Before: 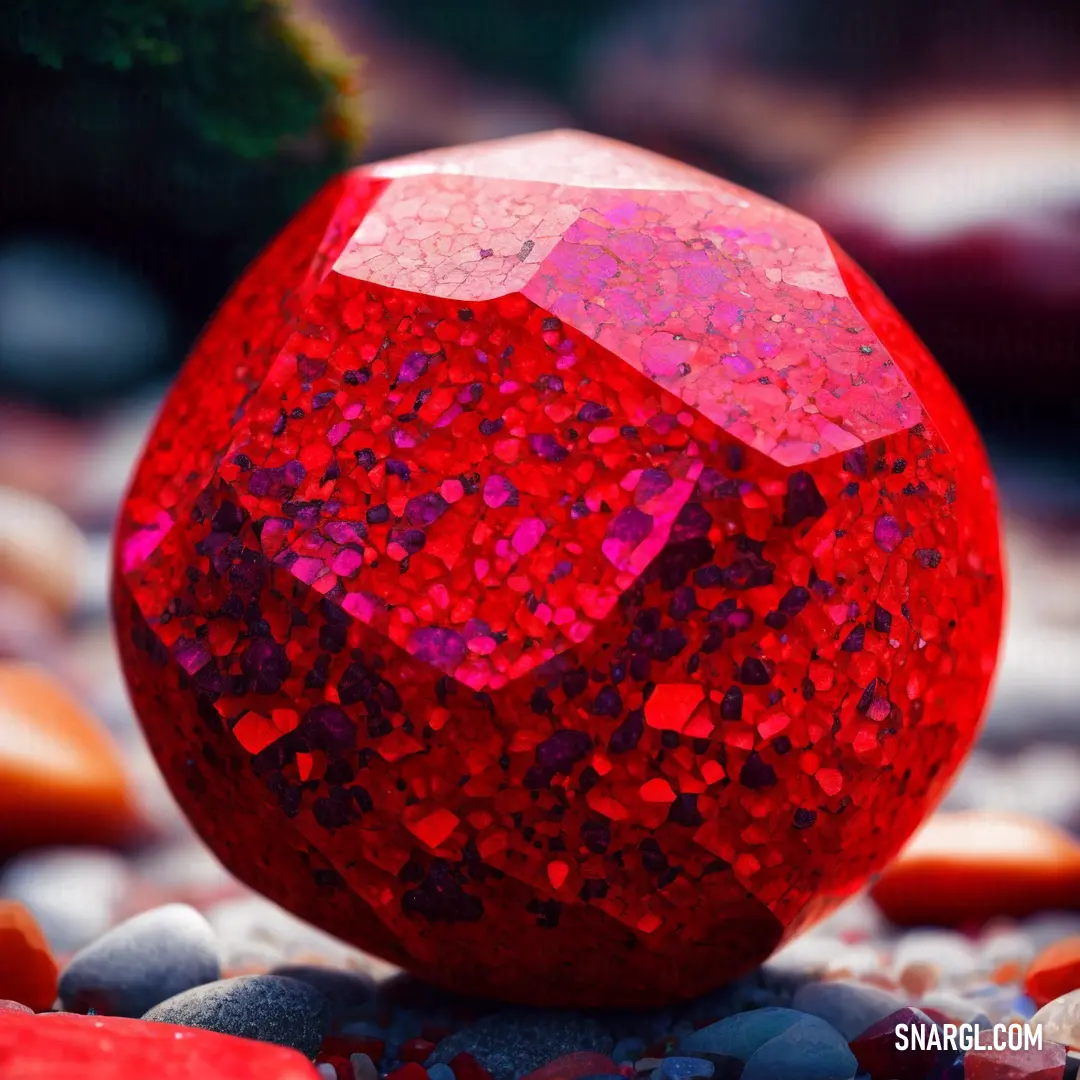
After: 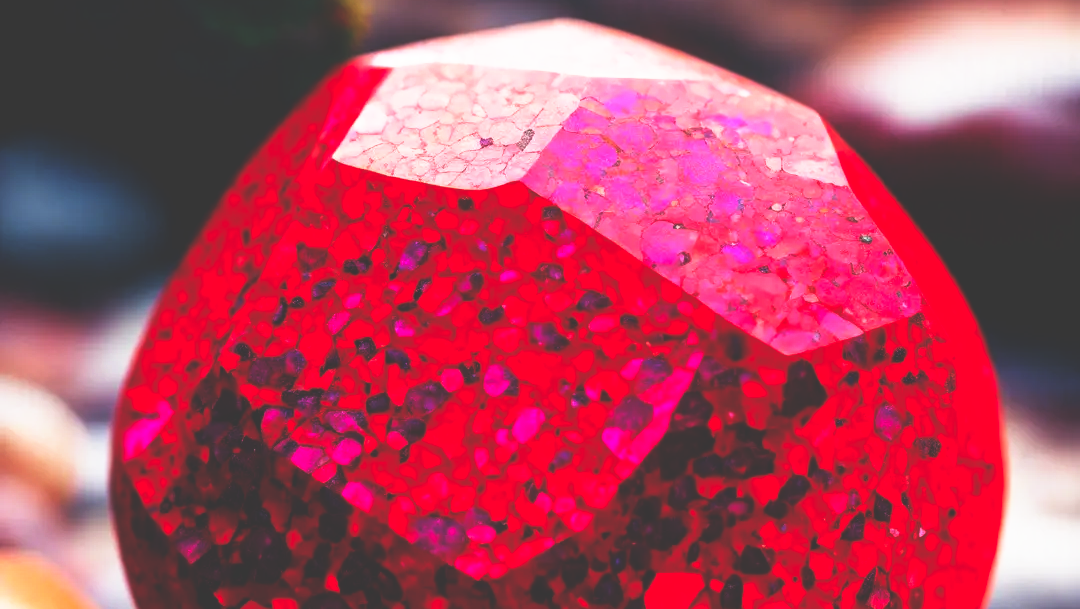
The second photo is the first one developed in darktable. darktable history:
crop and rotate: top 10.454%, bottom 33.116%
base curve: curves: ch0 [(0, 0.036) (0.007, 0.037) (0.604, 0.887) (1, 1)], preserve colors none
